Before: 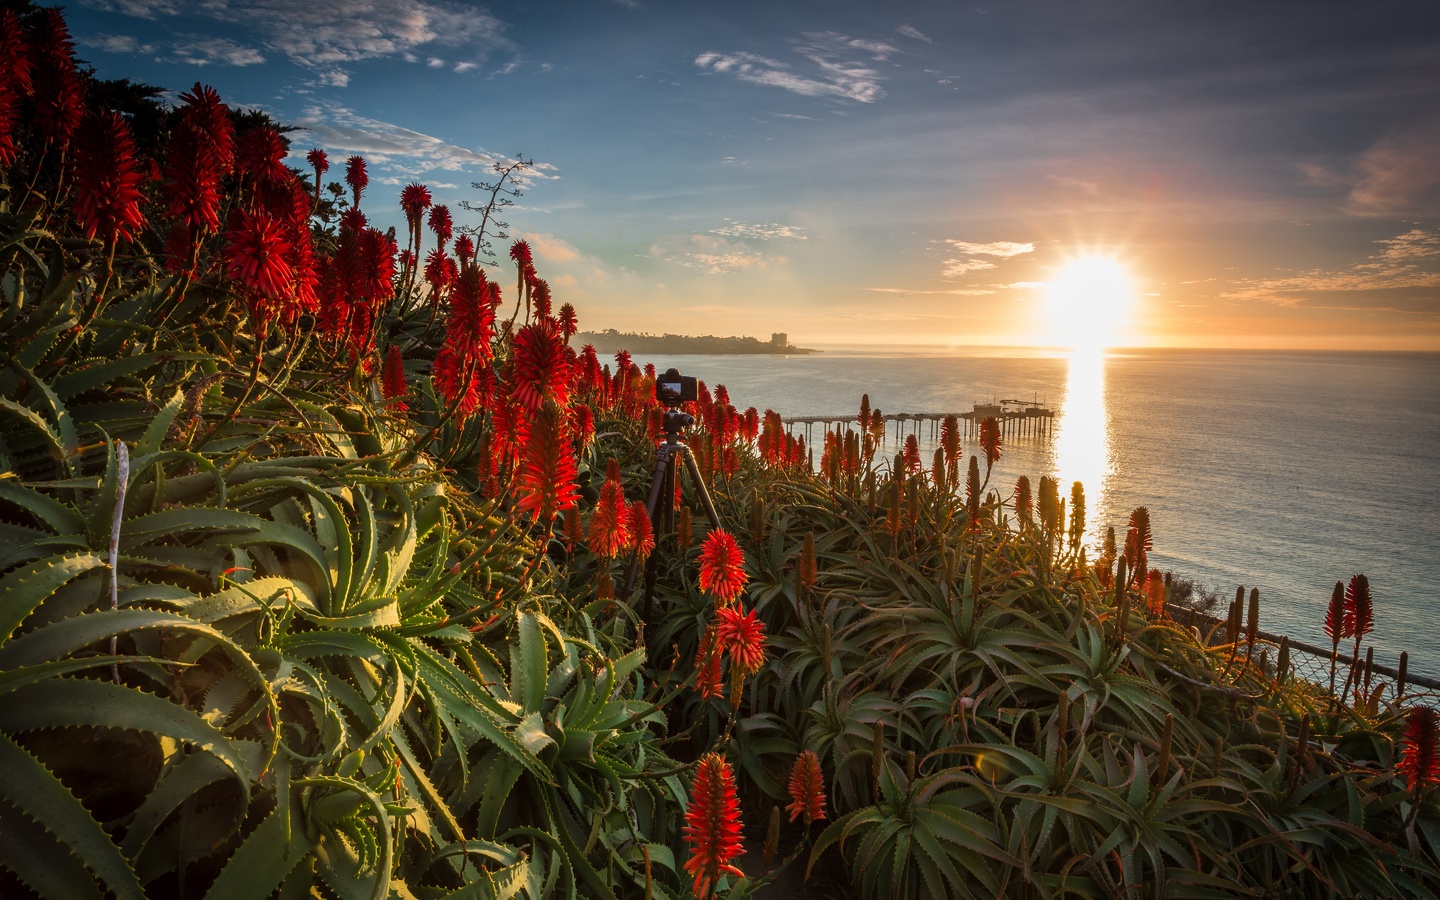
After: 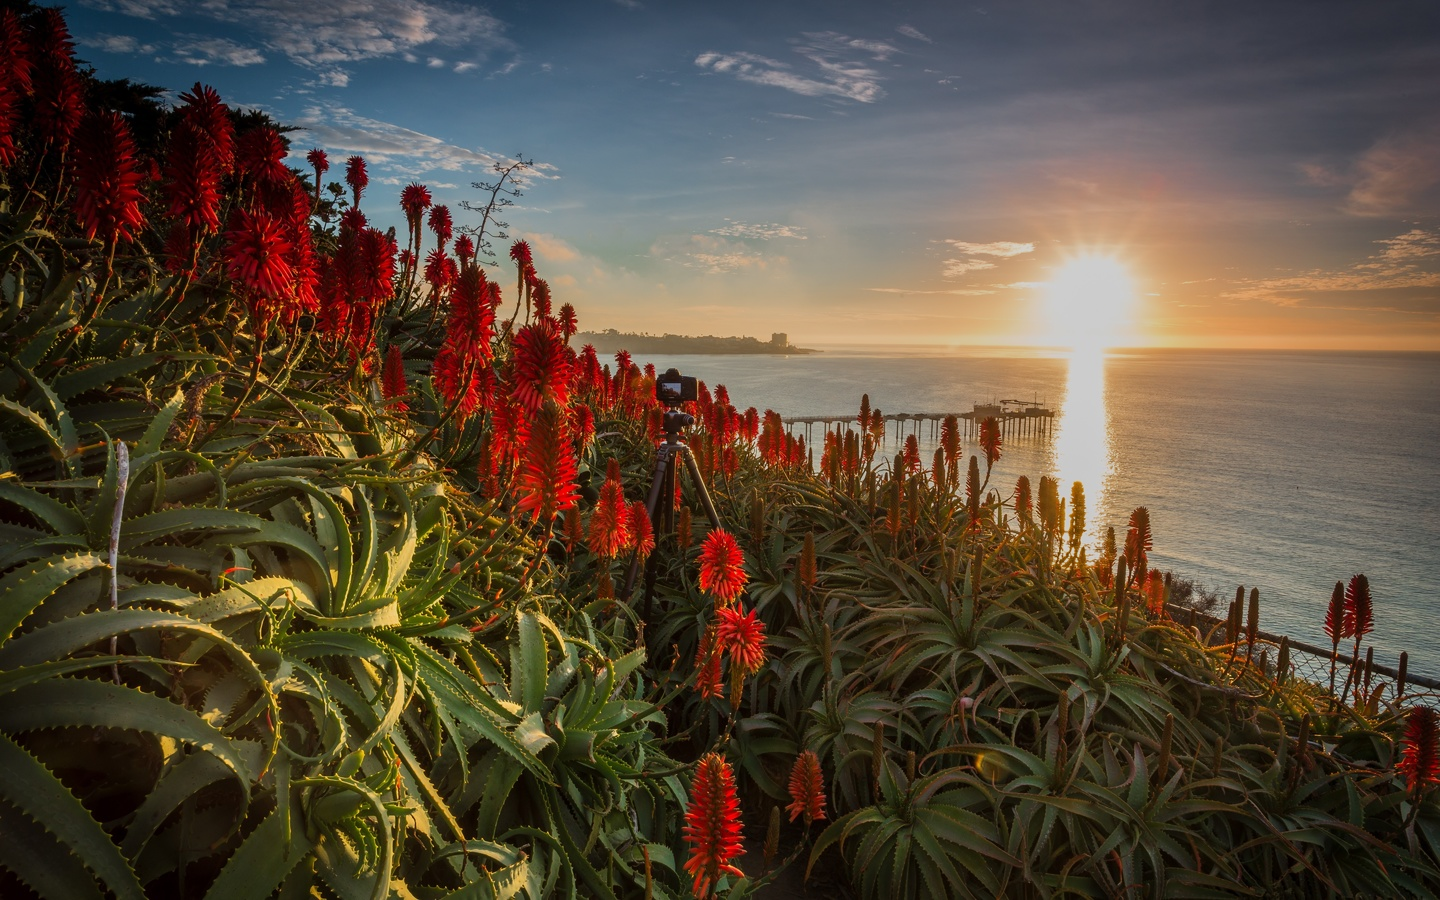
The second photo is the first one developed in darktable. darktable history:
tone equalizer: -8 EV -0.001 EV, -7 EV 0.005 EV, -6 EV -0.033 EV, -5 EV 0.019 EV, -4 EV -0.025 EV, -3 EV 0.036 EV, -2 EV -0.049 EV, -1 EV -0.315 EV, +0 EV -0.575 EV, smoothing diameter 24.84%, edges refinement/feathering 6.86, preserve details guided filter
